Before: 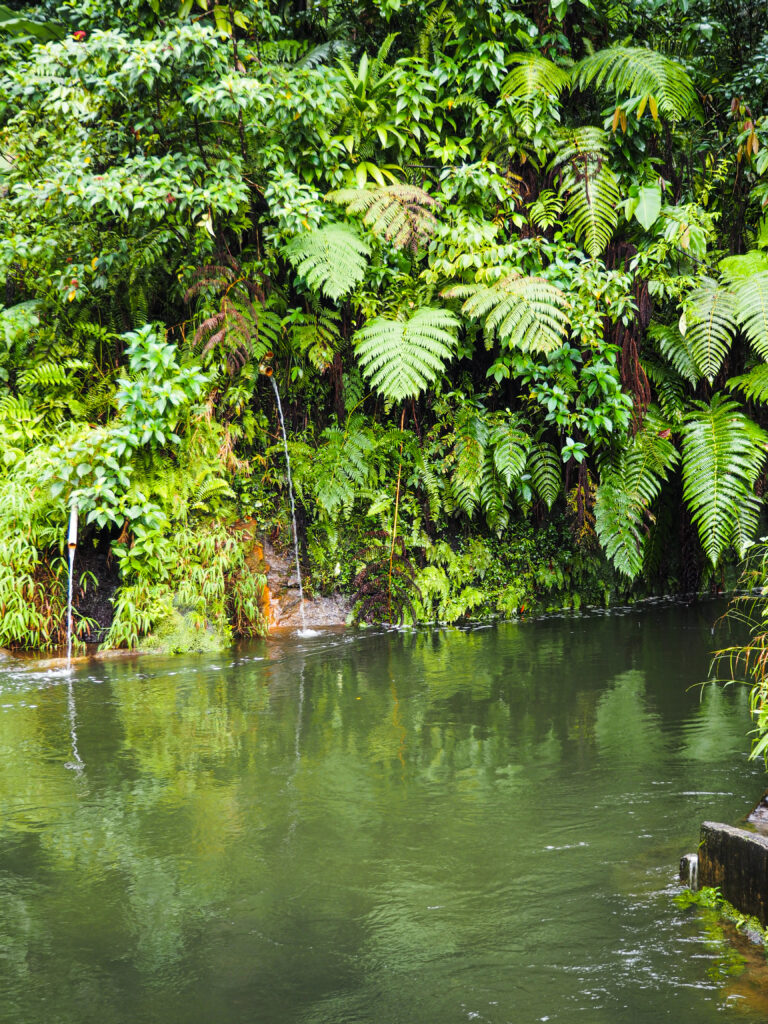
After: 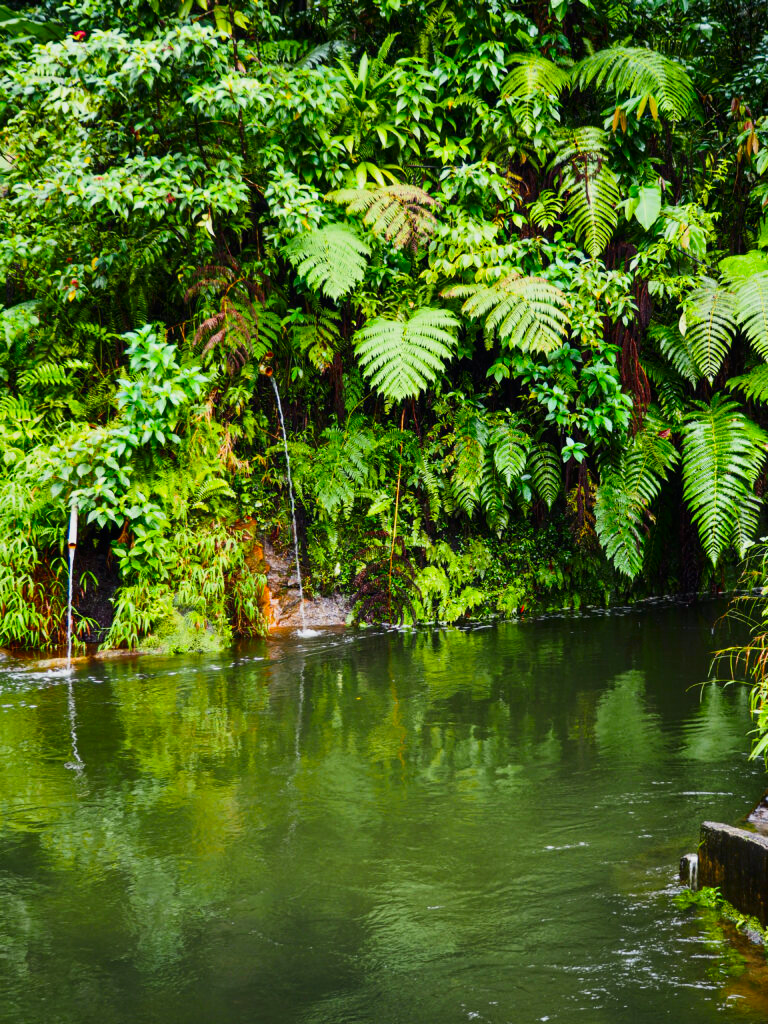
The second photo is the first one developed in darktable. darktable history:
shadows and highlights: radius 99.7, shadows -31.23, white point adjustment -7.54, highlights -69.12, compress 36.14%, highlights color adjustment 76.14%, soften with gaussian
contrast brightness saturation: contrast 0.2, brightness -0.02, saturation 0.28
exposure: exposure -0.032 EV
sharpen: radius 0, amount 1.277, threshold 0
